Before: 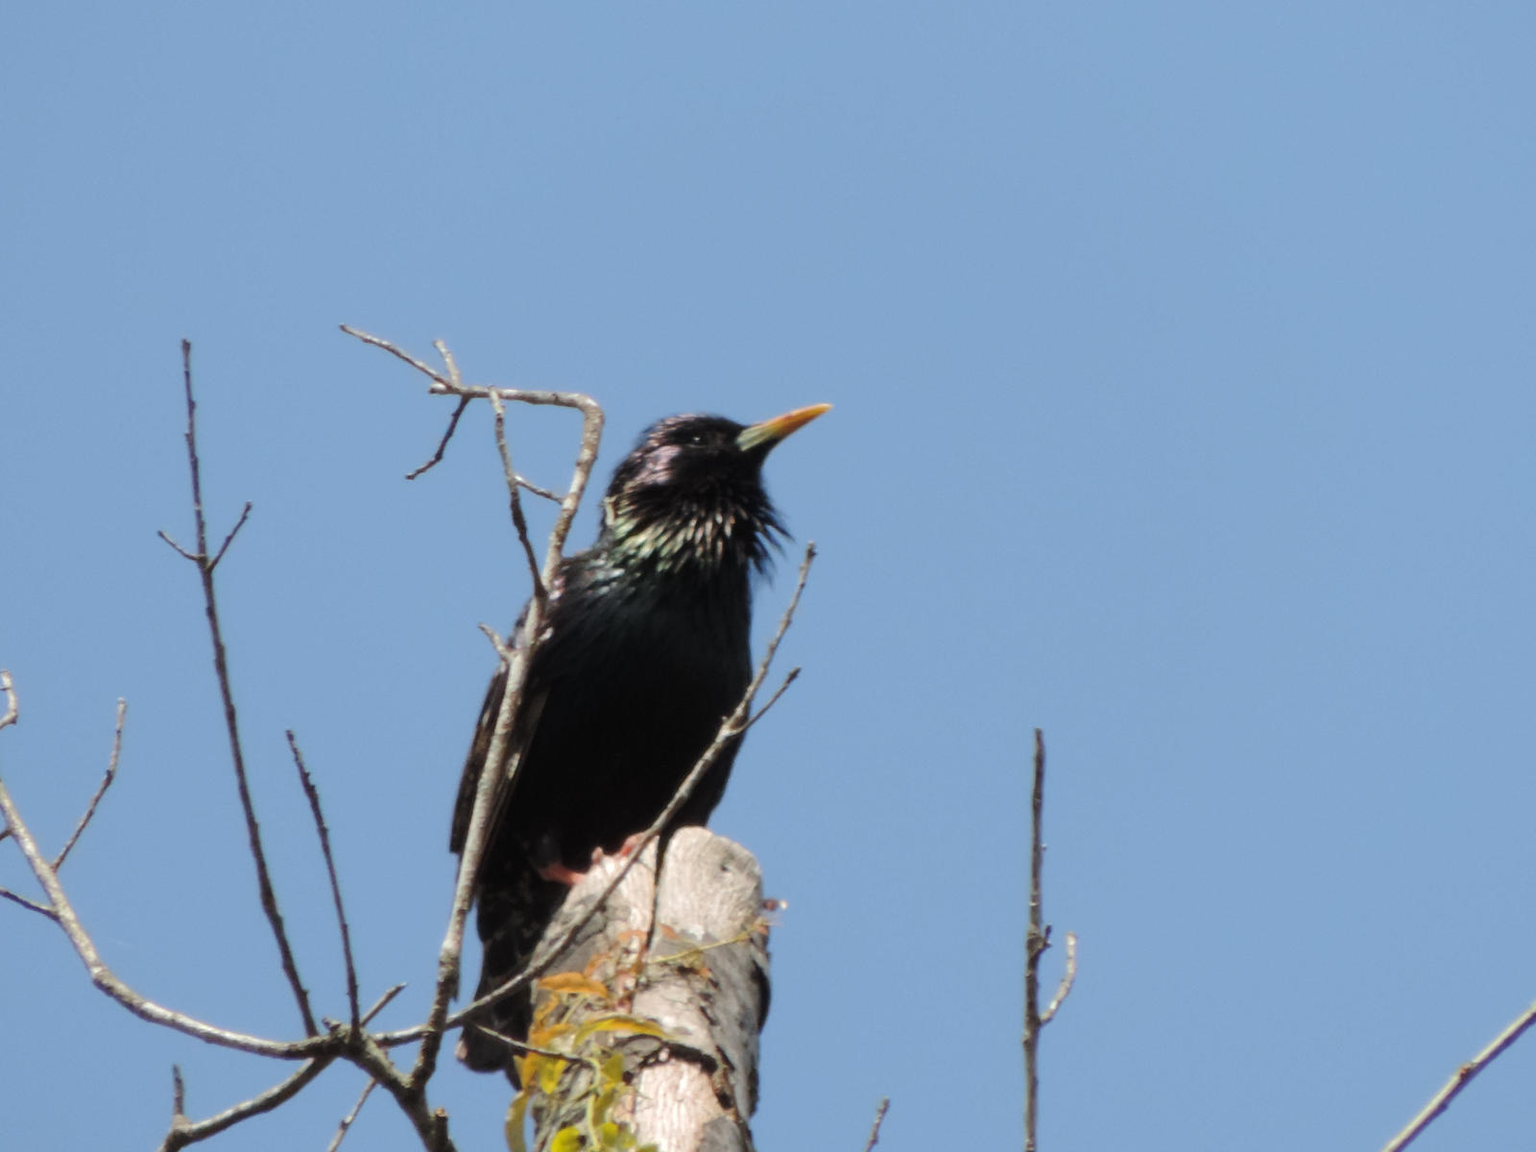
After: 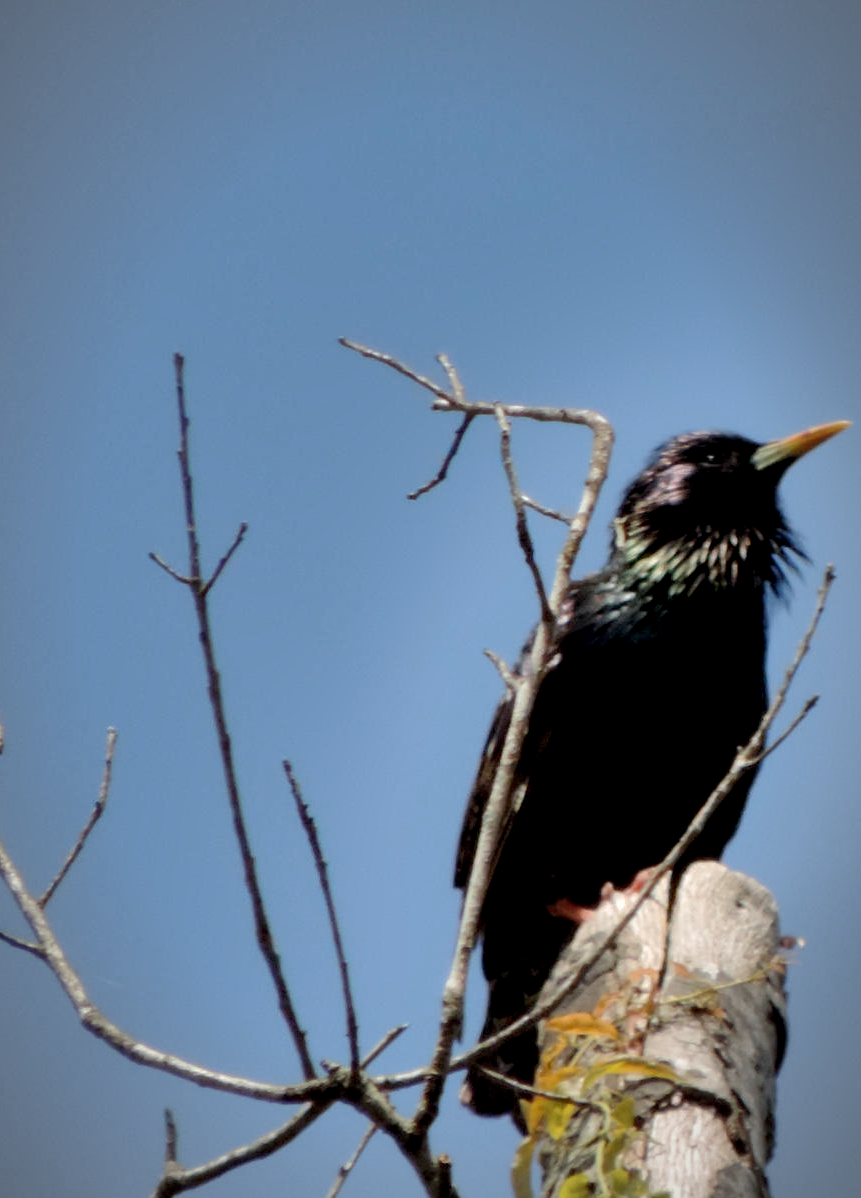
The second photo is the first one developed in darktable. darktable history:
shadows and highlights: shadows 18.18, highlights -83.42, soften with gaussian
crop: left 0.951%, right 45.192%, bottom 0.09%
vignetting: fall-off radius 68.98%, automatic ratio true
exposure: black level correction 0.016, exposure -0.008 EV, compensate exposure bias true, compensate highlight preservation false
